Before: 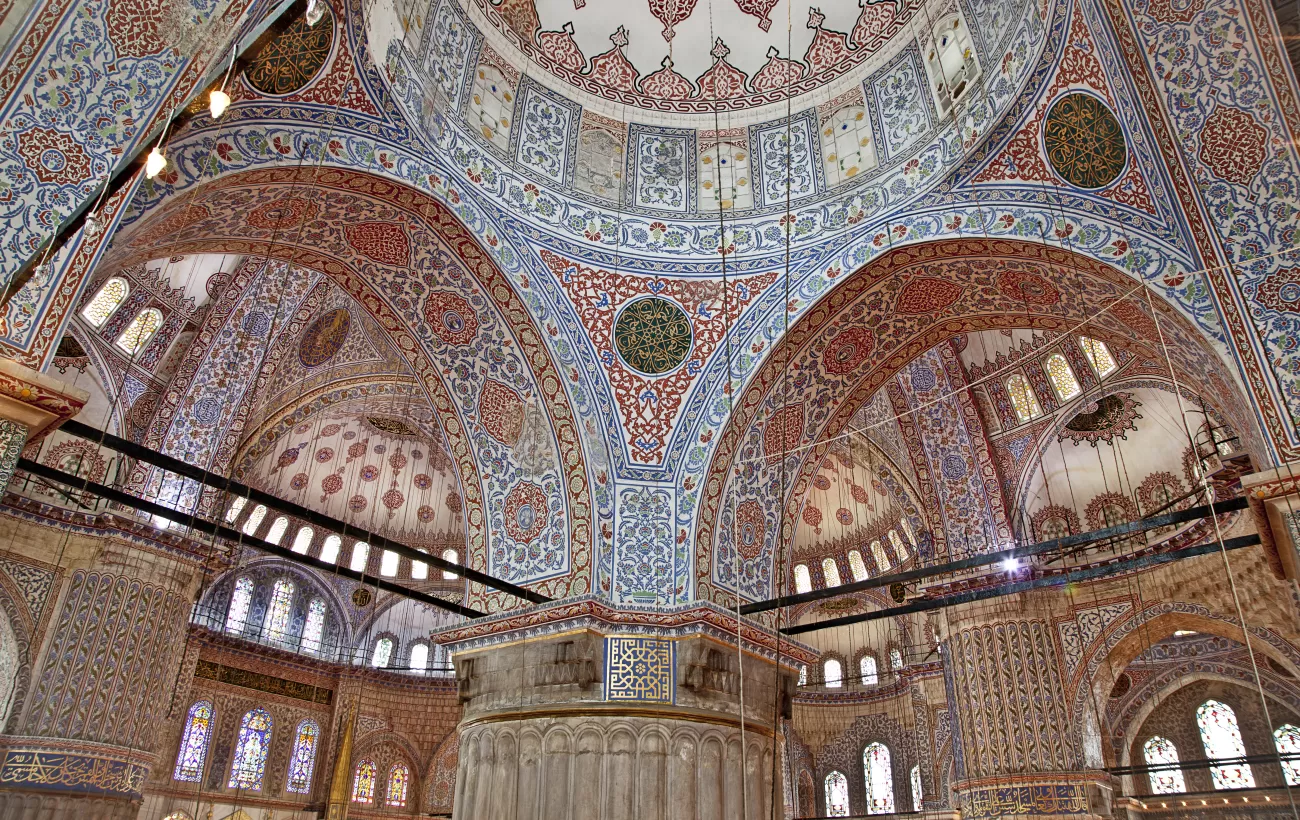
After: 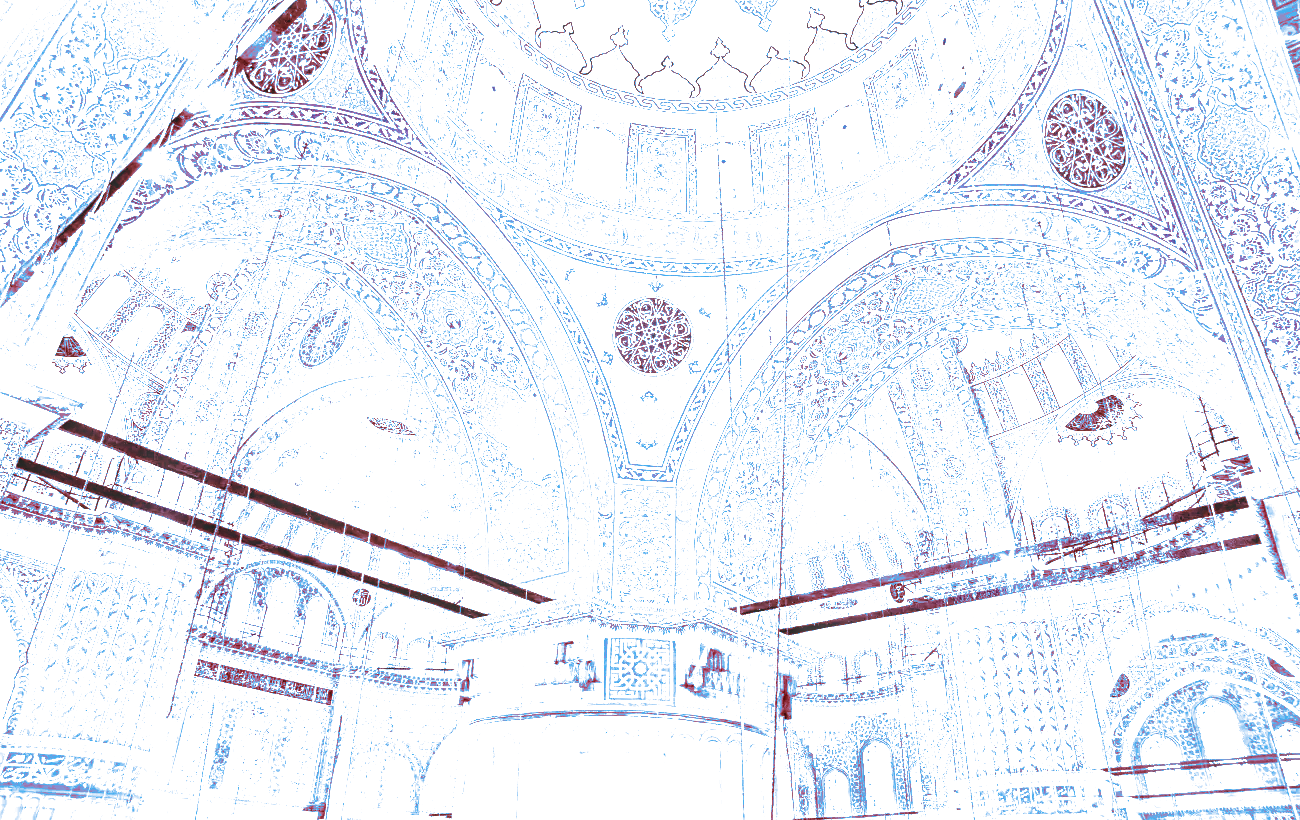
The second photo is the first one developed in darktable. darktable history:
split-toning: shadows › hue 220°, shadows › saturation 0.64, highlights › hue 220°, highlights › saturation 0.64, balance 0, compress 5.22%
white balance: red 4.26, blue 1.802
local contrast: on, module defaults
